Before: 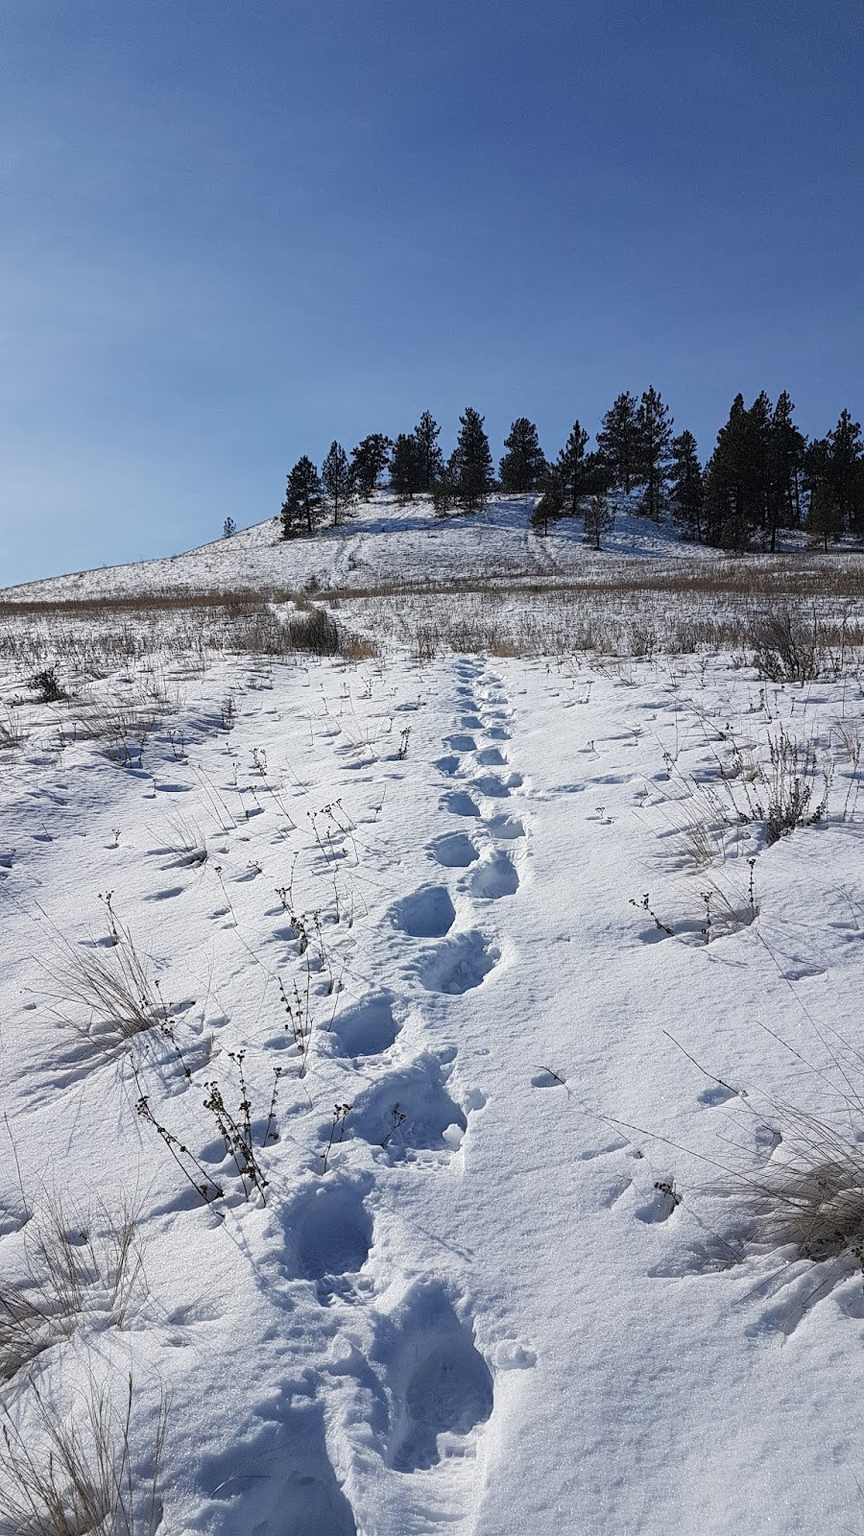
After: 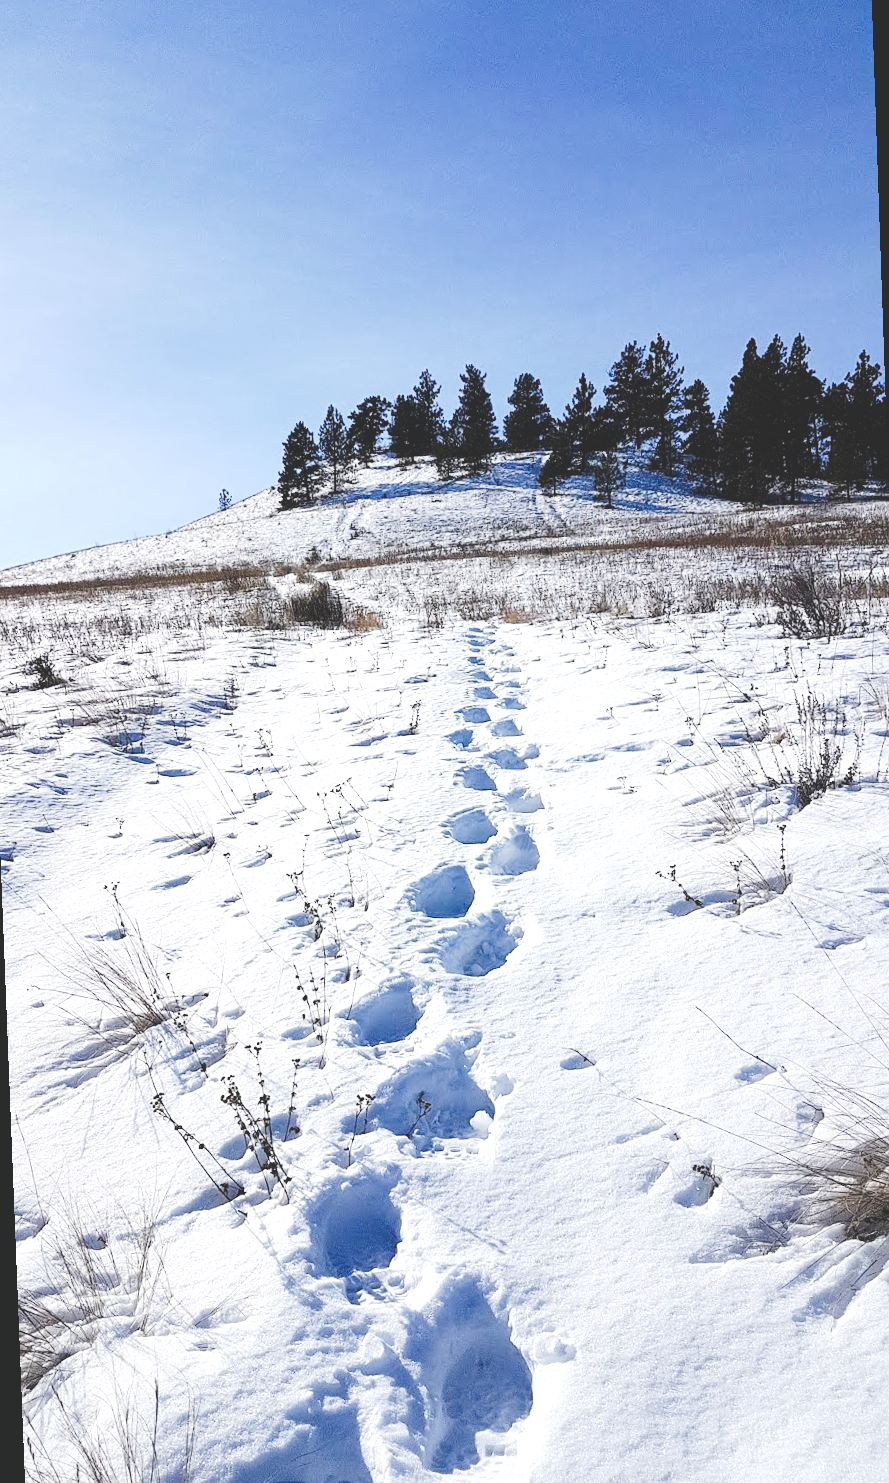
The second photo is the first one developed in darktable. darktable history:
tone curve: curves: ch0 [(0, 0) (0.003, 0.172) (0.011, 0.177) (0.025, 0.177) (0.044, 0.177) (0.069, 0.178) (0.1, 0.181) (0.136, 0.19) (0.177, 0.208) (0.224, 0.226) (0.277, 0.274) (0.335, 0.338) (0.399, 0.43) (0.468, 0.535) (0.543, 0.635) (0.623, 0.726) (0.709, 0.815) (0.801, 0.882) (0.898, 0.936) (1, 1)], preserve colors none
rotate and perspective: rotation -2.12°, lens shift (vertical) 0.009, lens shift (horizontal) -0.008, automatic cropping original format, crop left 0.036, crop right 0.964, crop top 0.05, crop bottom 0.959
exposure: black level correction 0, exposure 0.7 EV, compensate exposure bias true, compensate highlight preservation false
